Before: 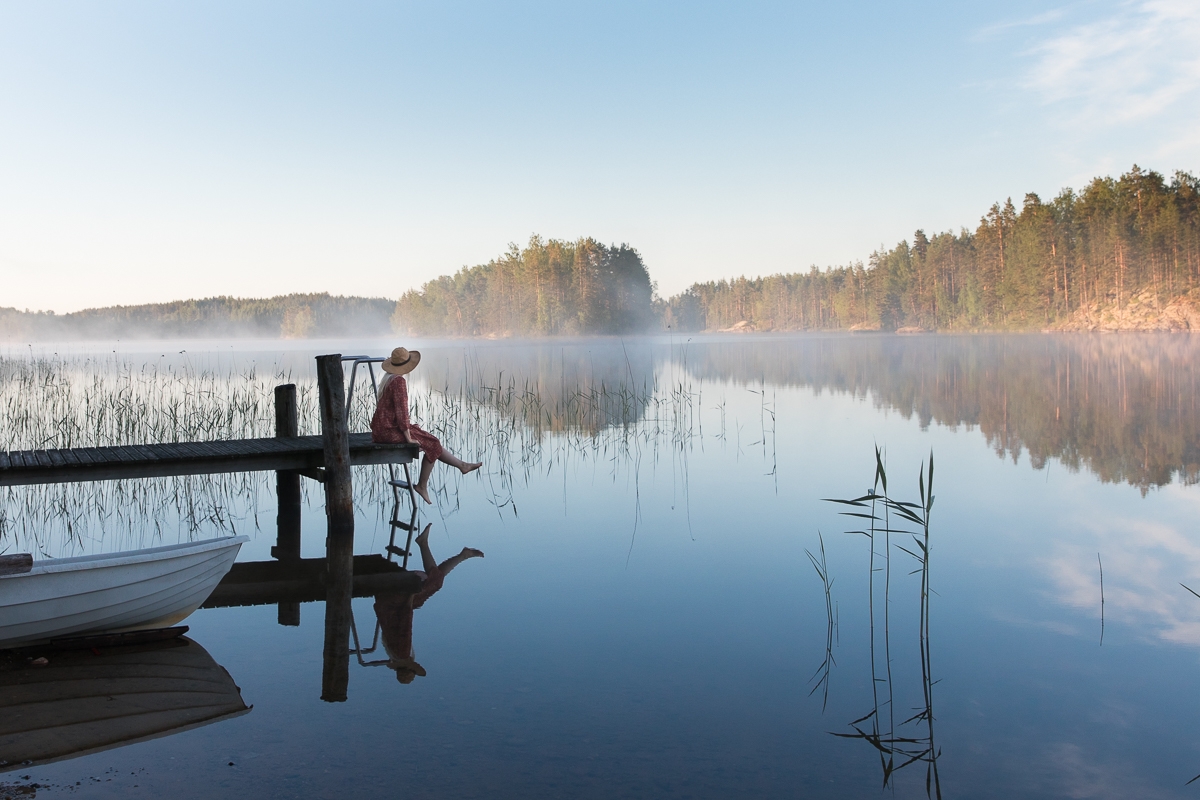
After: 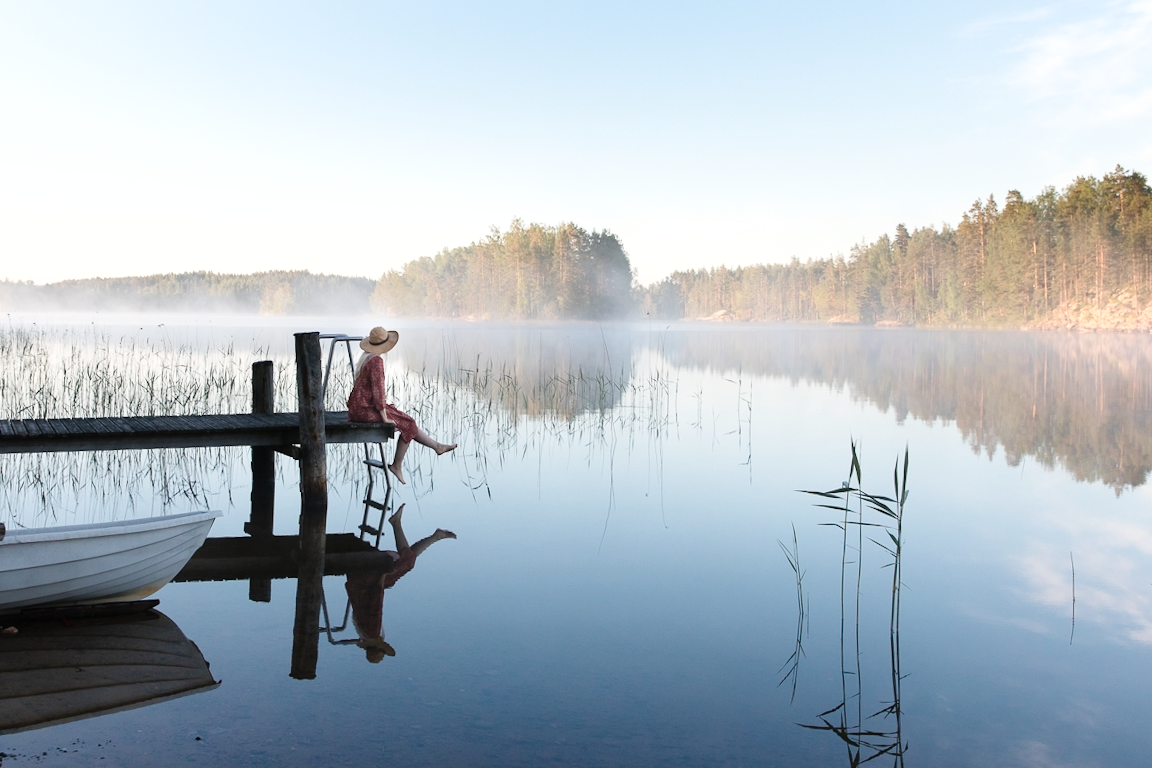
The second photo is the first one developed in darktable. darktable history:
shadows and highlights: shadows -12.87, white point adjustment 3.81, highlights 27.17
crop and rotate: angle -1.59°
tone curve: curves: ch0 [(0, 0) (0.051, 0.047) (0.102, 0.099) (0.228, 0.275) (0.432, 0.535) (0.695, 0.778) (0.908, 0.946) (1, 1)]; ch1 [(0, 0) (0.339, 0.298) (0.402, 0.363) (0.453, 0.413) (0.485, 0.469) (0.494, 0.493) (0.504, 0.501) (0.525, 0.534) (0.563, 0.595) (0.597, 0.638) (1, 1)]; ch2 [(0, 0) (0.48, 0.48) (0.504, 0.5) (0.539, 0.554) (0.59, 0.63) (0.642, 0.684) (0.824, 0.815) (1, 1)], preserve colors none
contrast brightness saturation: saturation -0.055
